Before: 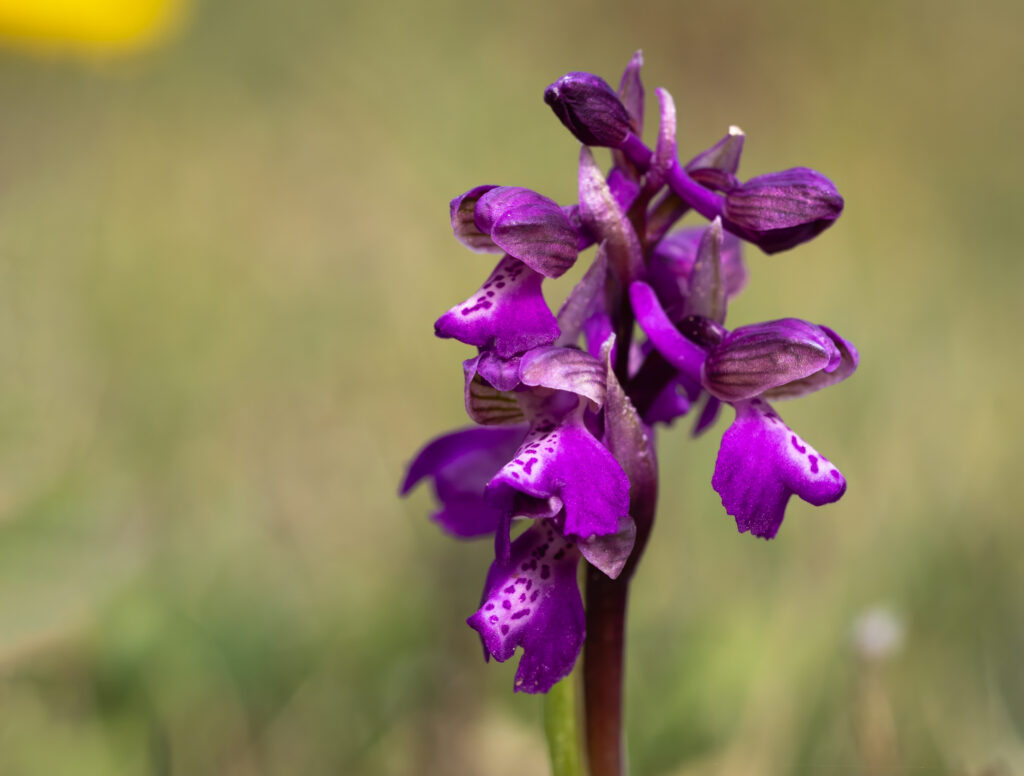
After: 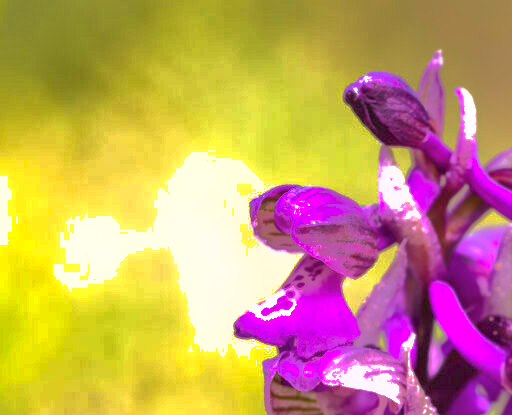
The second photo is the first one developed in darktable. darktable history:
exposure: exposure 1.16 EV, compensate exposure bias true, compensate highlight preservation false
crop: left 19.556%, right 30.401%, bottom 46.458%
local contrast: detail 110%
shadows and highlights: shadows 38.43, highlights -74.54
